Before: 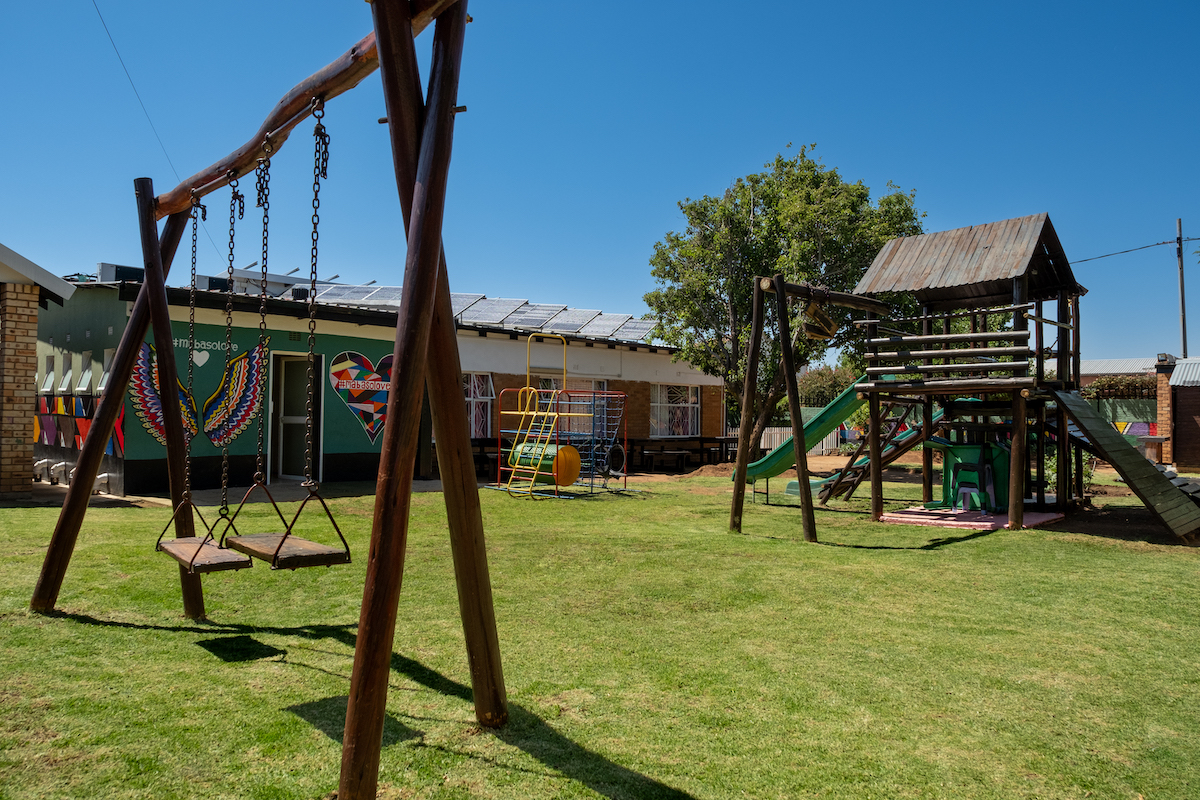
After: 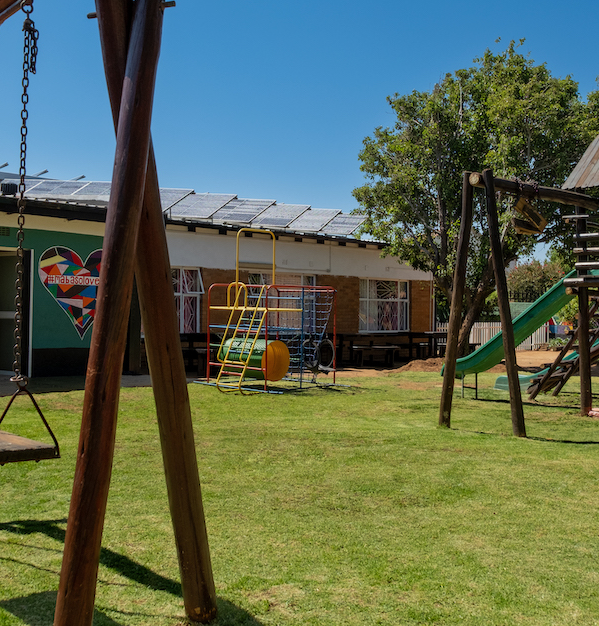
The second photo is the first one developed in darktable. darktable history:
crop and rotate: angle 0.015°, left 24.311%, top 13.125%, right 25.73%, bottom 8.53%
shadows and highlights: shadows 25.5, white point adjustment -3.05, highlights -29.7
color balance rgb: perceptual saturation grading › global saturation 0.542%
